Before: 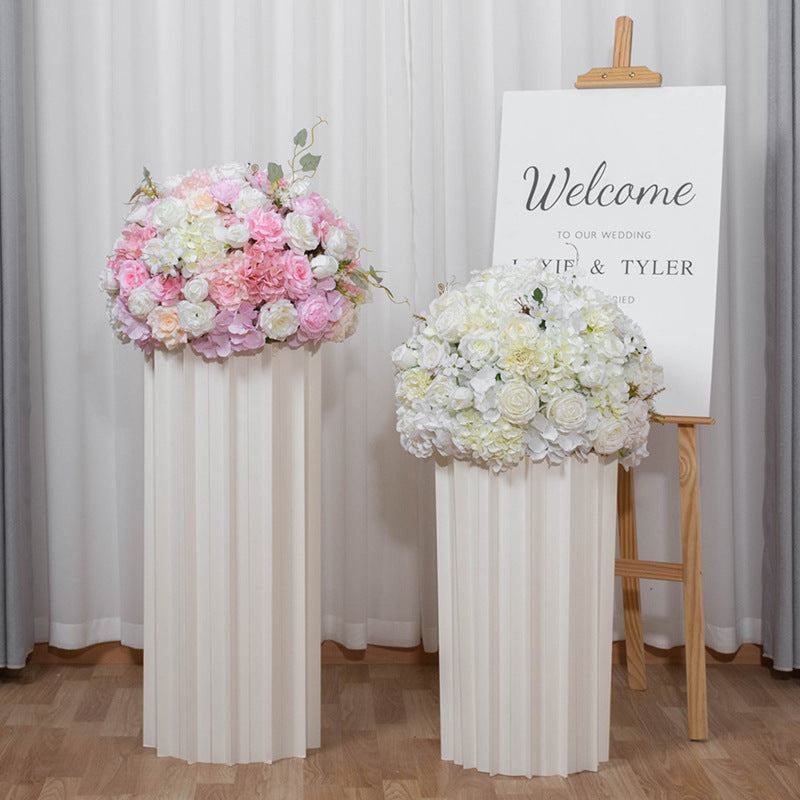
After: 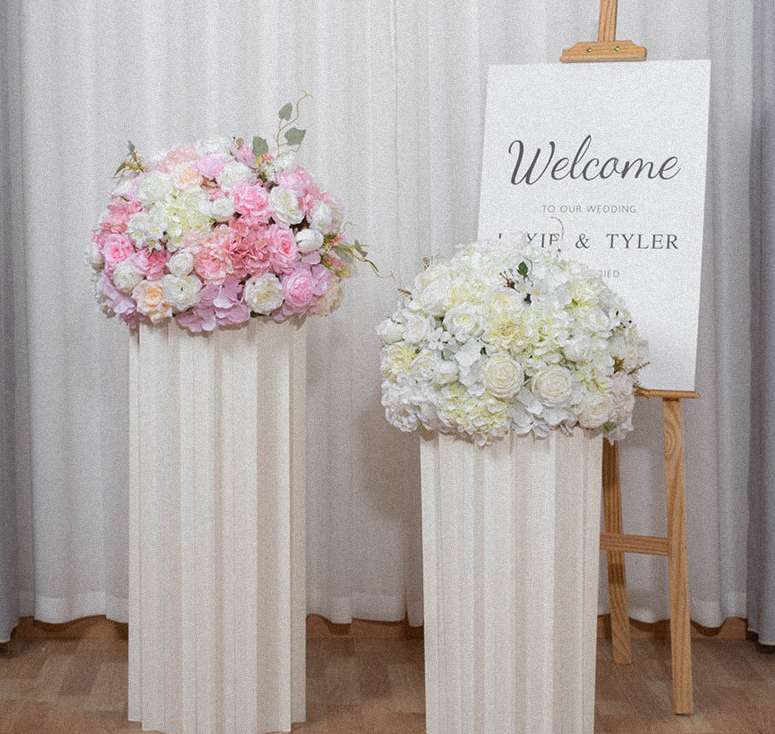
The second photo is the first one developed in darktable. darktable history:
crop: left 1.964%, top 3.251%, right 1.122%, bottom 4.933%
grain: mid-tones bias 0%
